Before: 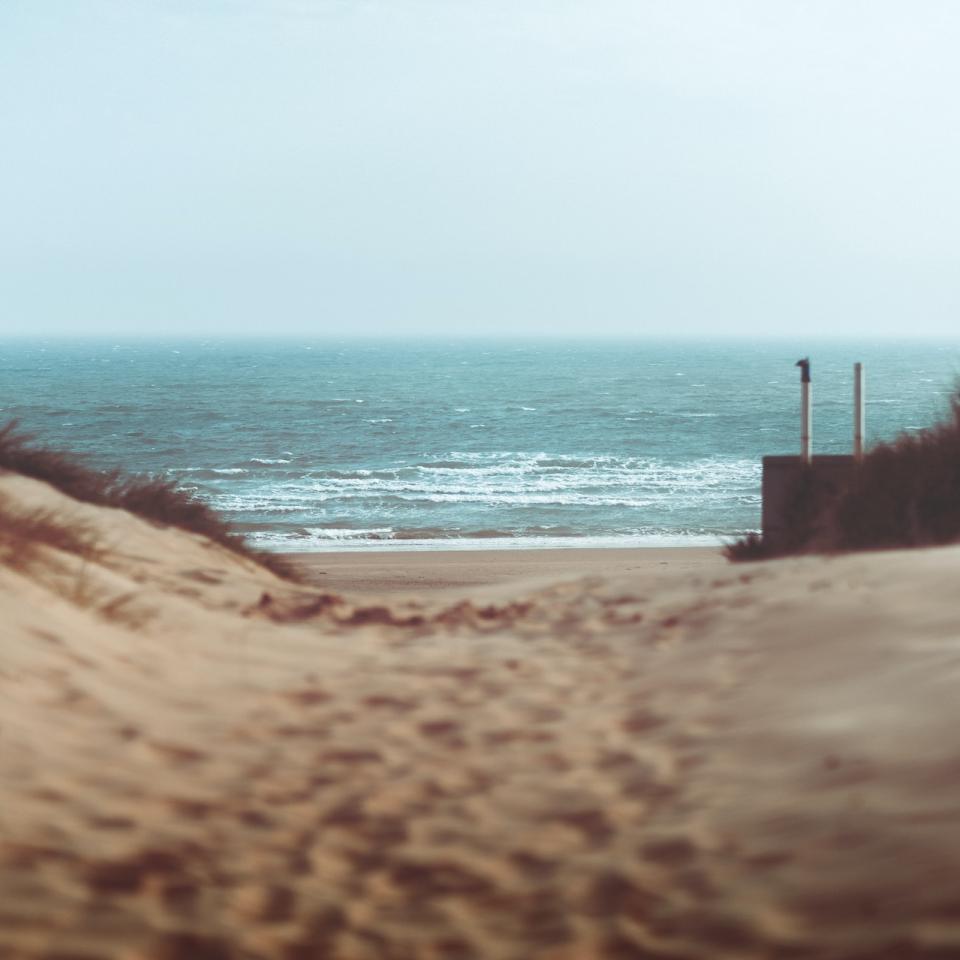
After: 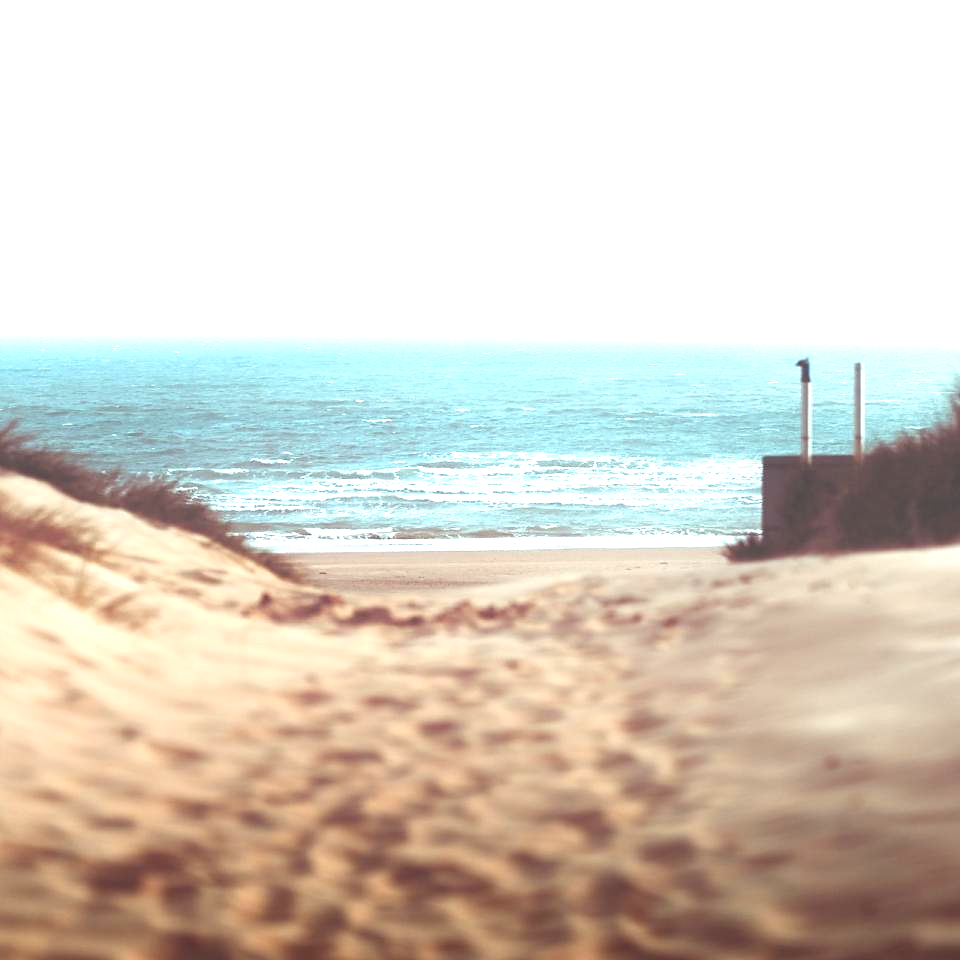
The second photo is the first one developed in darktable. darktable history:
sharpen: radius 1.458, amount 0.398, threshold 1.271
exposure: black level correction 0, exposure 1.1 EV, compensate highlight preservation false
